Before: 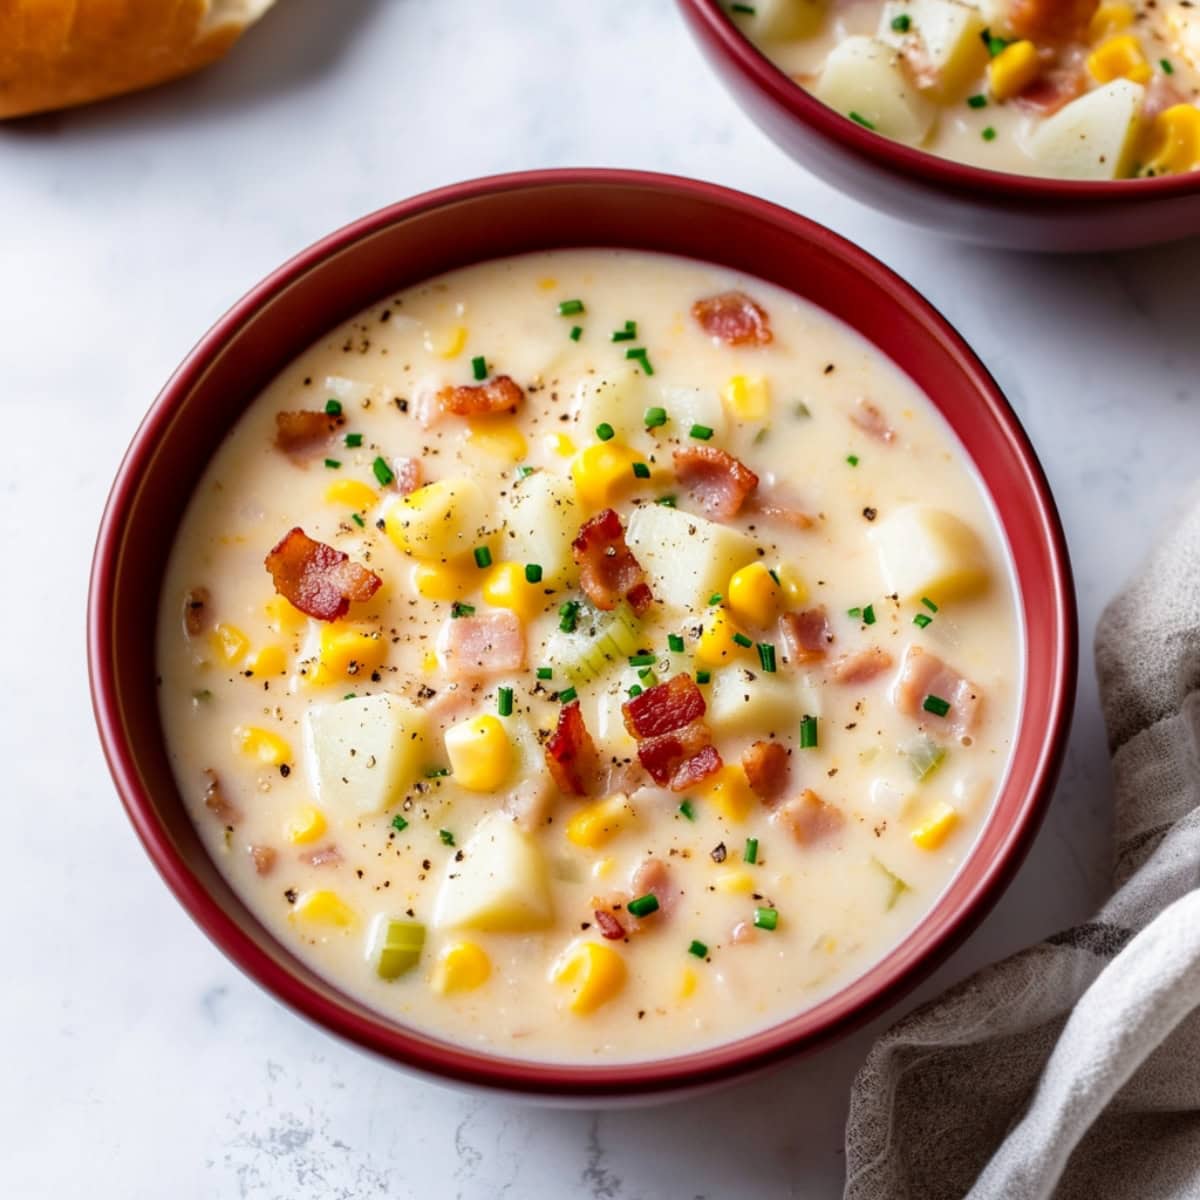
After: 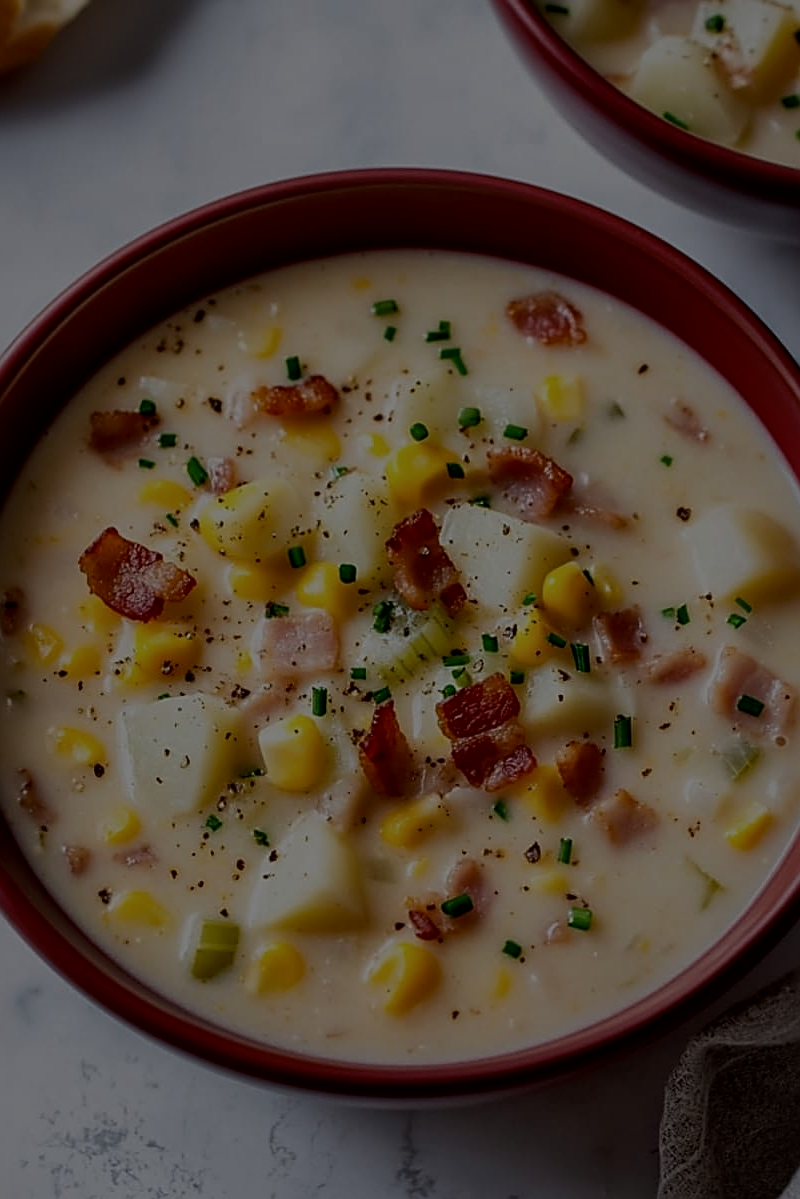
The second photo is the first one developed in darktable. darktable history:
crop and rotate: left 15.54%, right 17.779%
exposure: exposure -2.428 EV, compensate exposure bias true, compensate highlight preservation false
sharpen: amount 0.739
local contrast: mode bilateral grid, contrast 20, coarseness 50, detail 129%, midtone range 0.2
